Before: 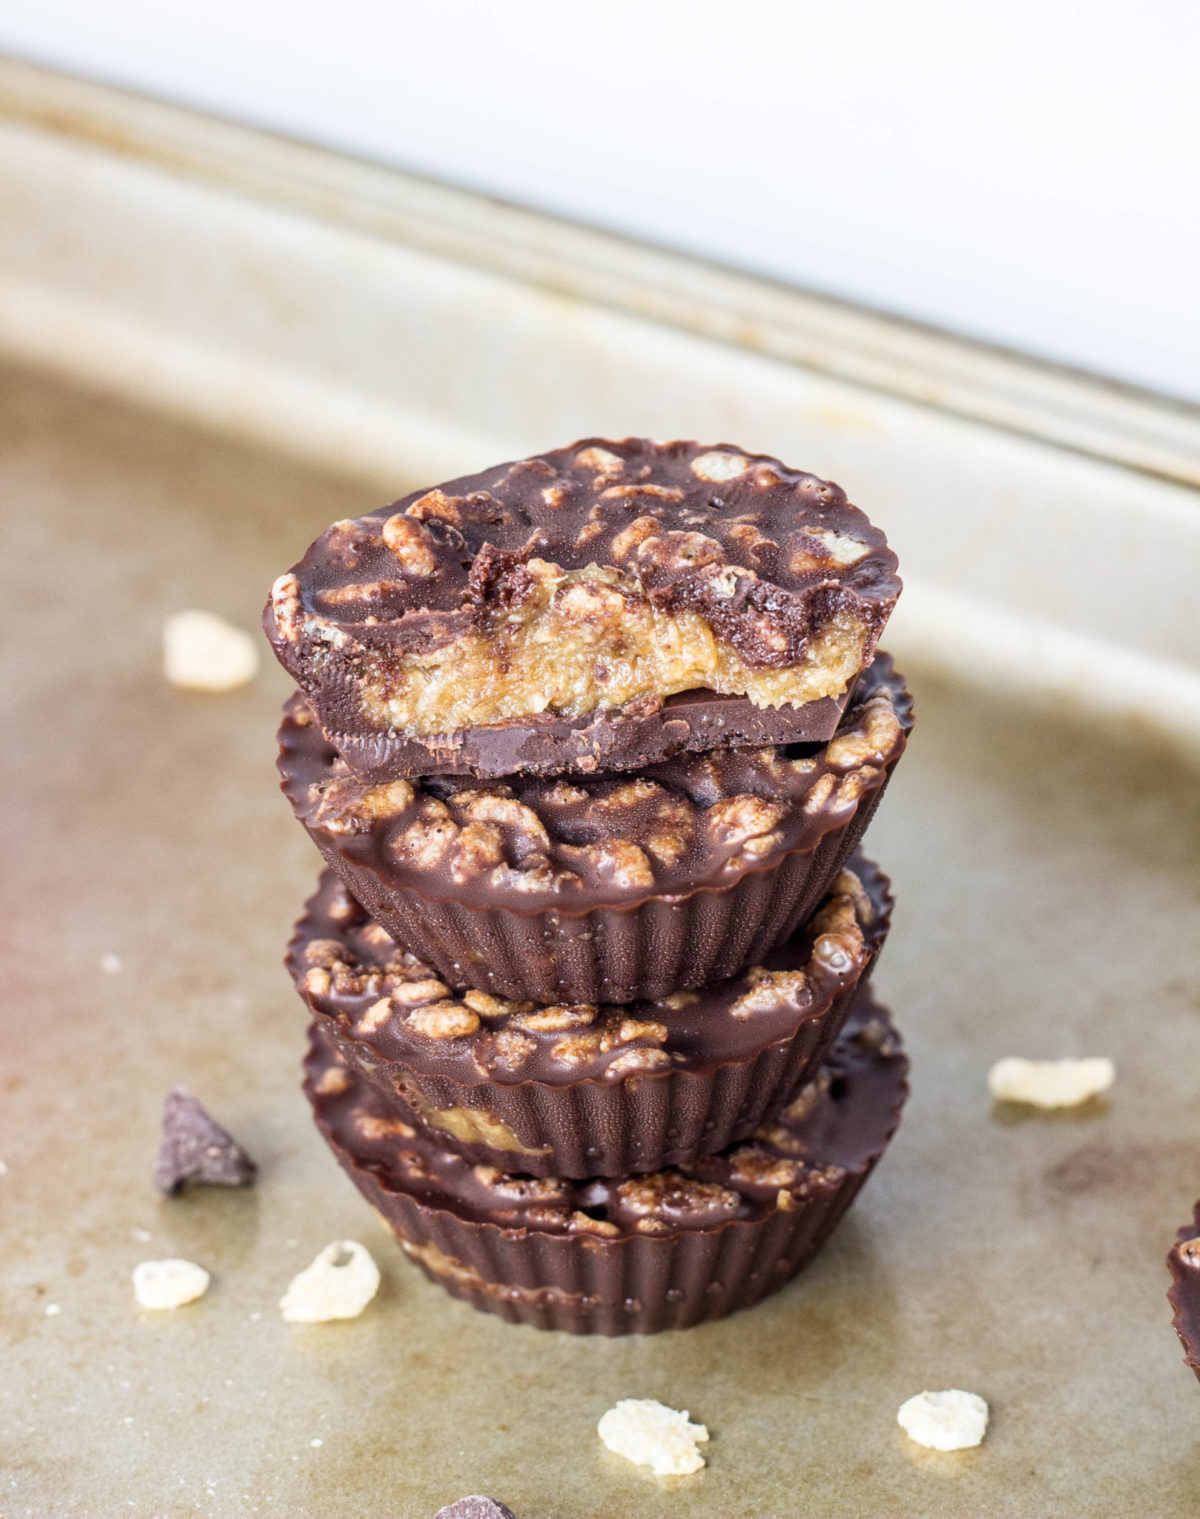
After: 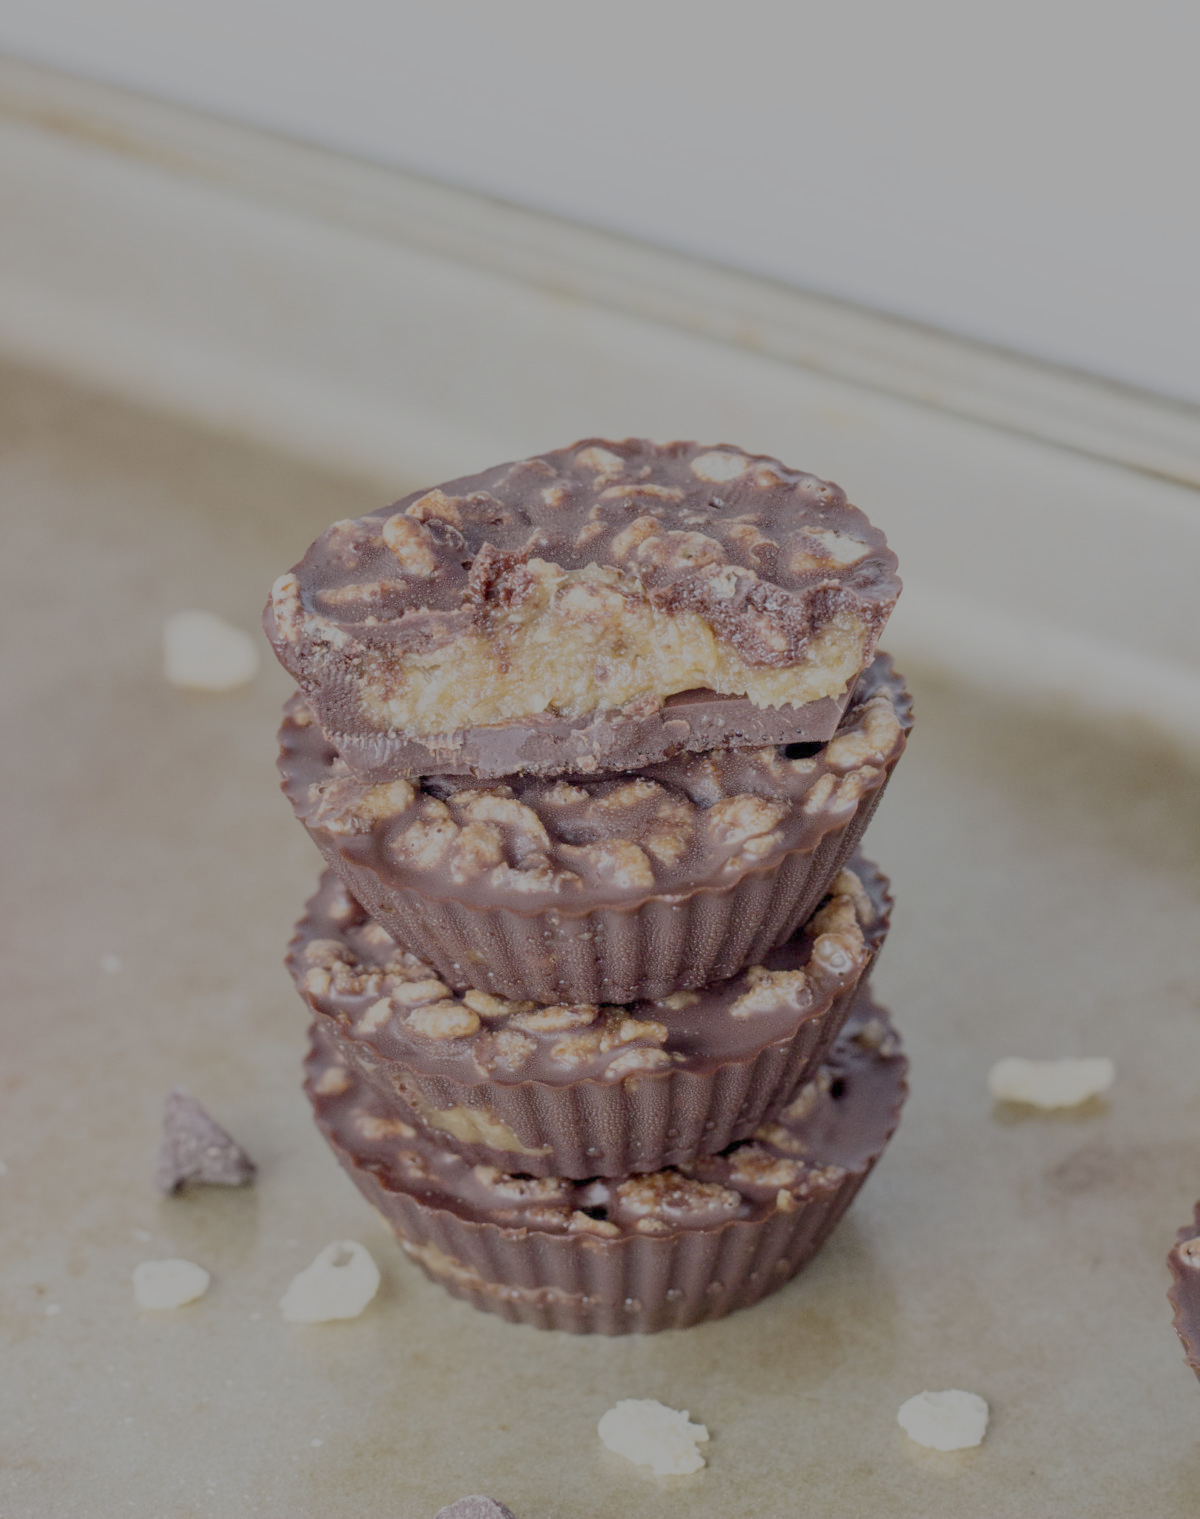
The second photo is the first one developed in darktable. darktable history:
filmic rgb: black relative exposure -13.96 EV, white relative exposure 7.98 EV, threshold 3.01 EV, hardness 3.73, latitude 49.82%, contrast 0.507, add noise in highlights 0.001, preserve chrominance no, color science v3 (2019), use custom middle-gray values true, contrast in highlights soft, enable highlight reconstruction true
